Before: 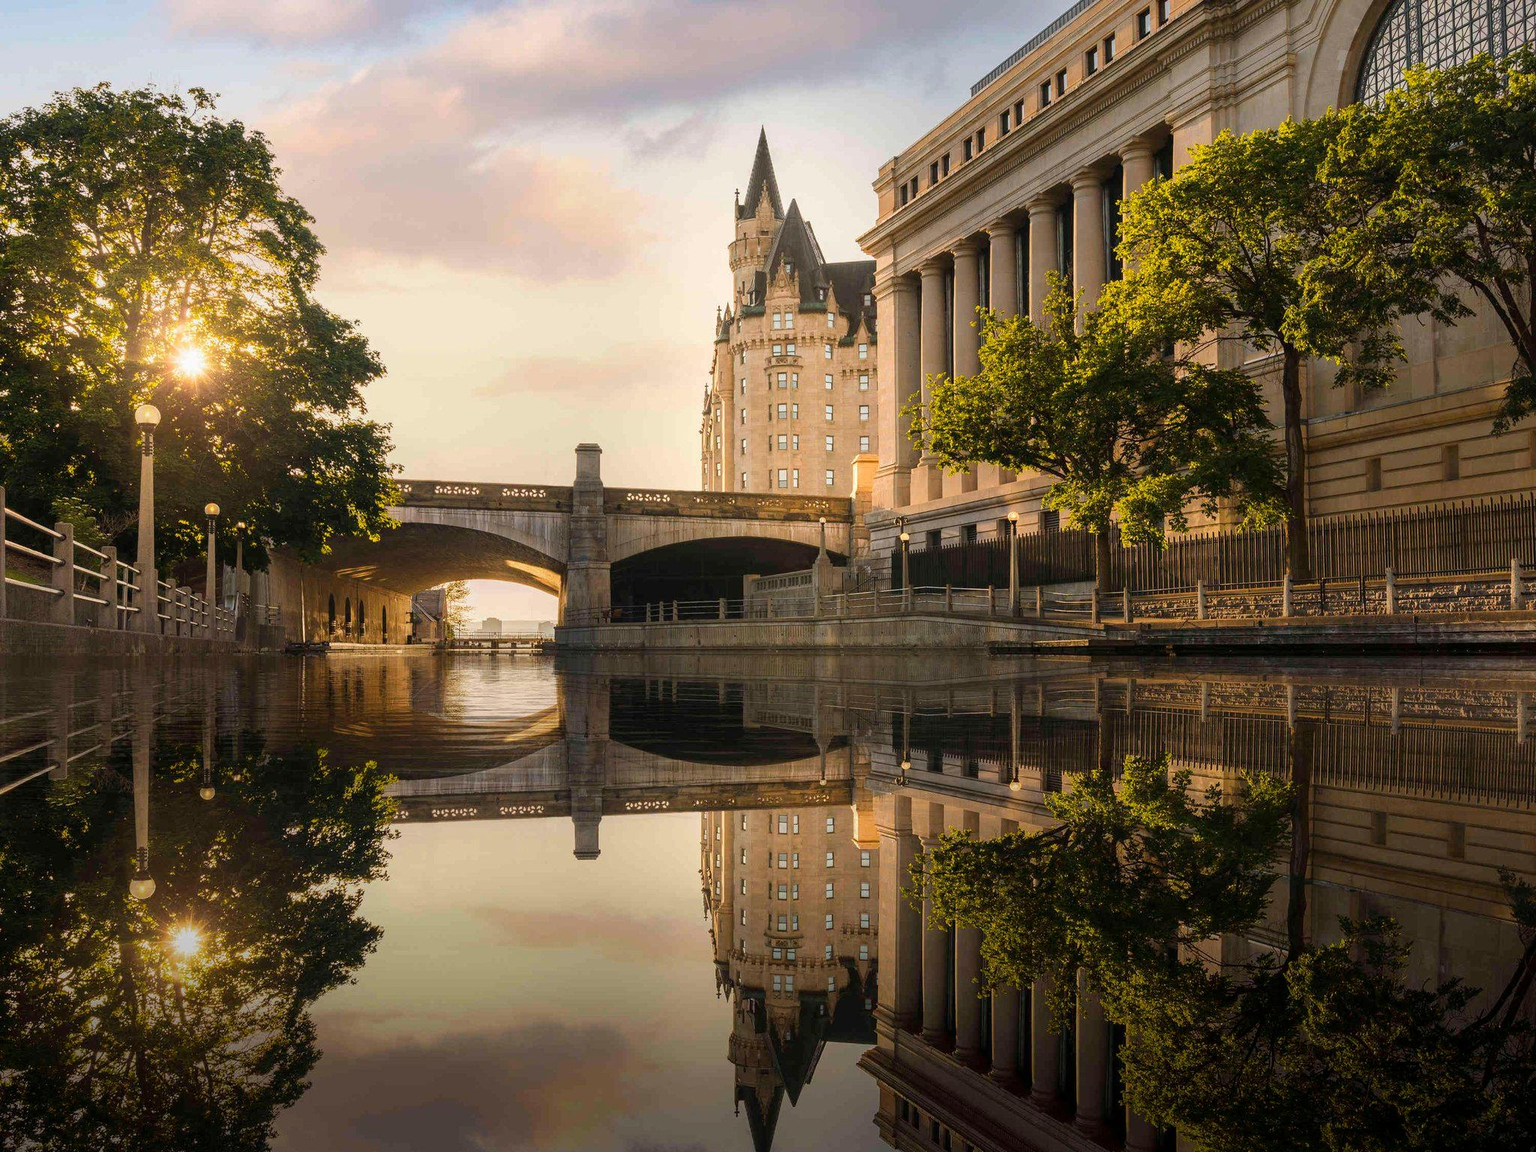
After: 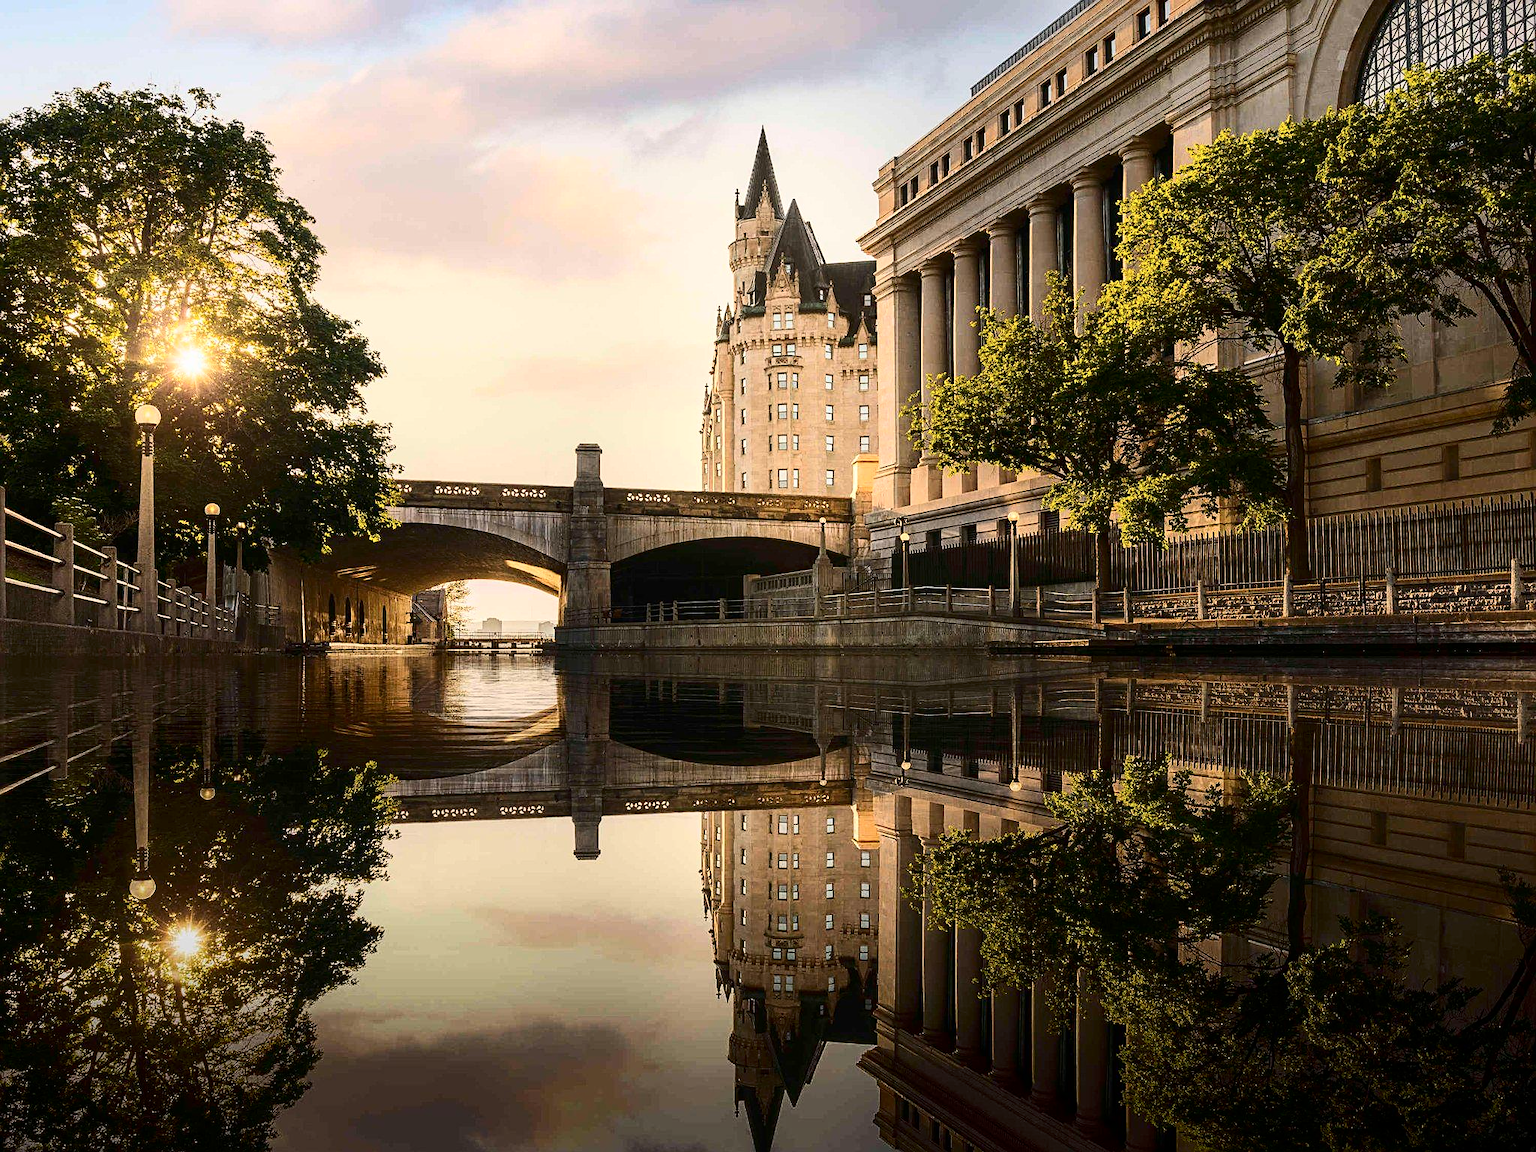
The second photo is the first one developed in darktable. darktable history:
contrast brightness saturation: contrast 0.284
sharpen: on, module defaults
